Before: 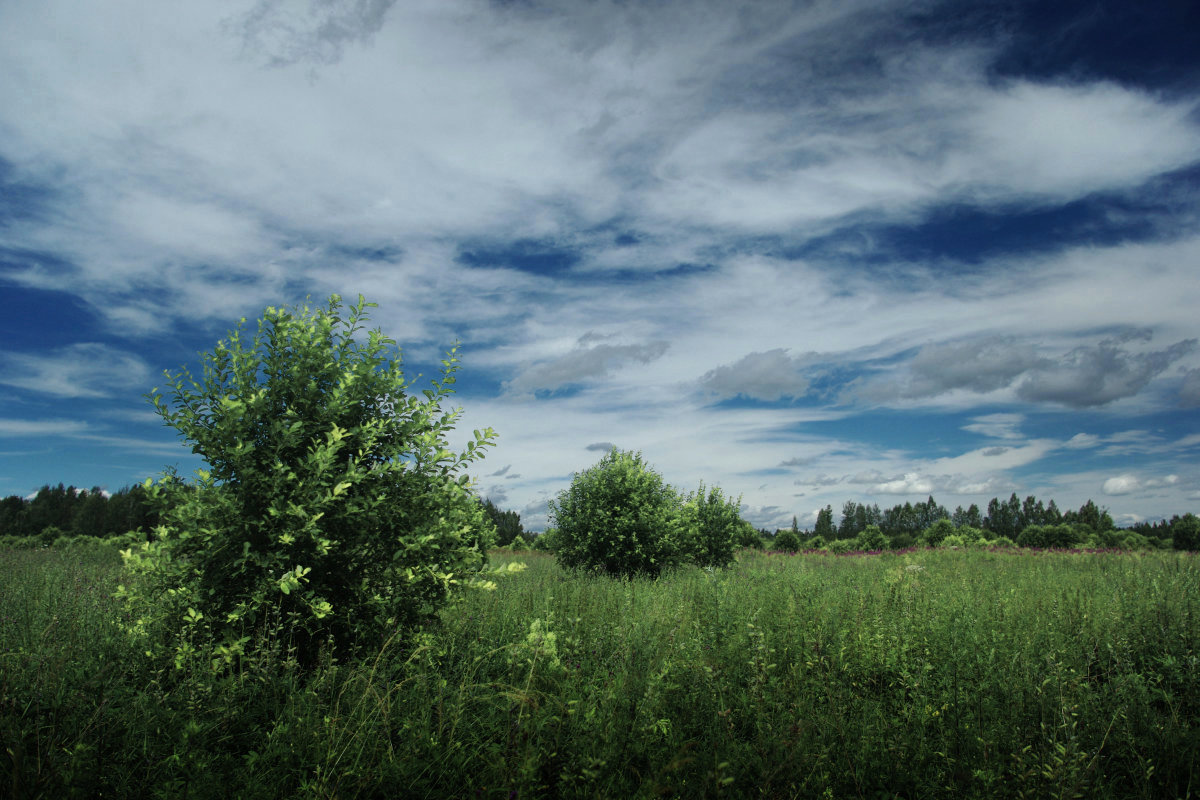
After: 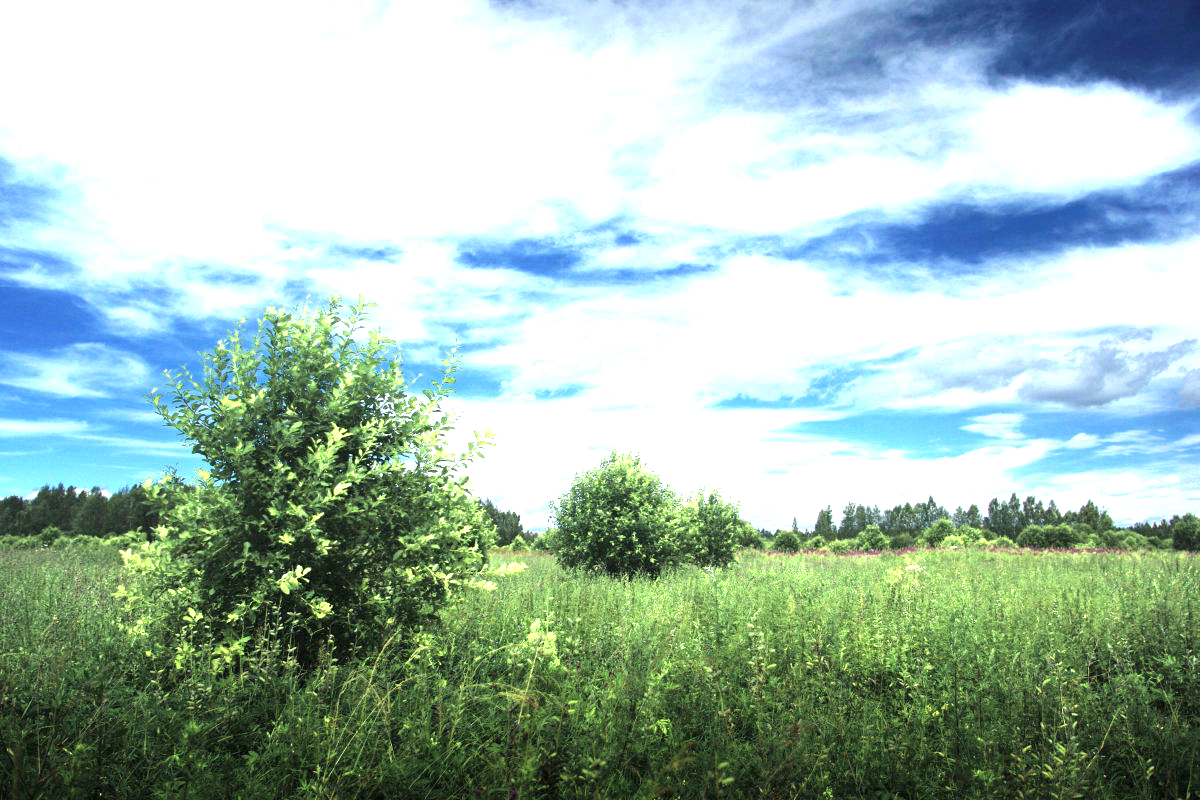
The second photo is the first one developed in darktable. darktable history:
exposure: exposure 2 EV, compensate exposure bias true, compensate highlight preservation false
white balance: red 1.009, blue 1.027
